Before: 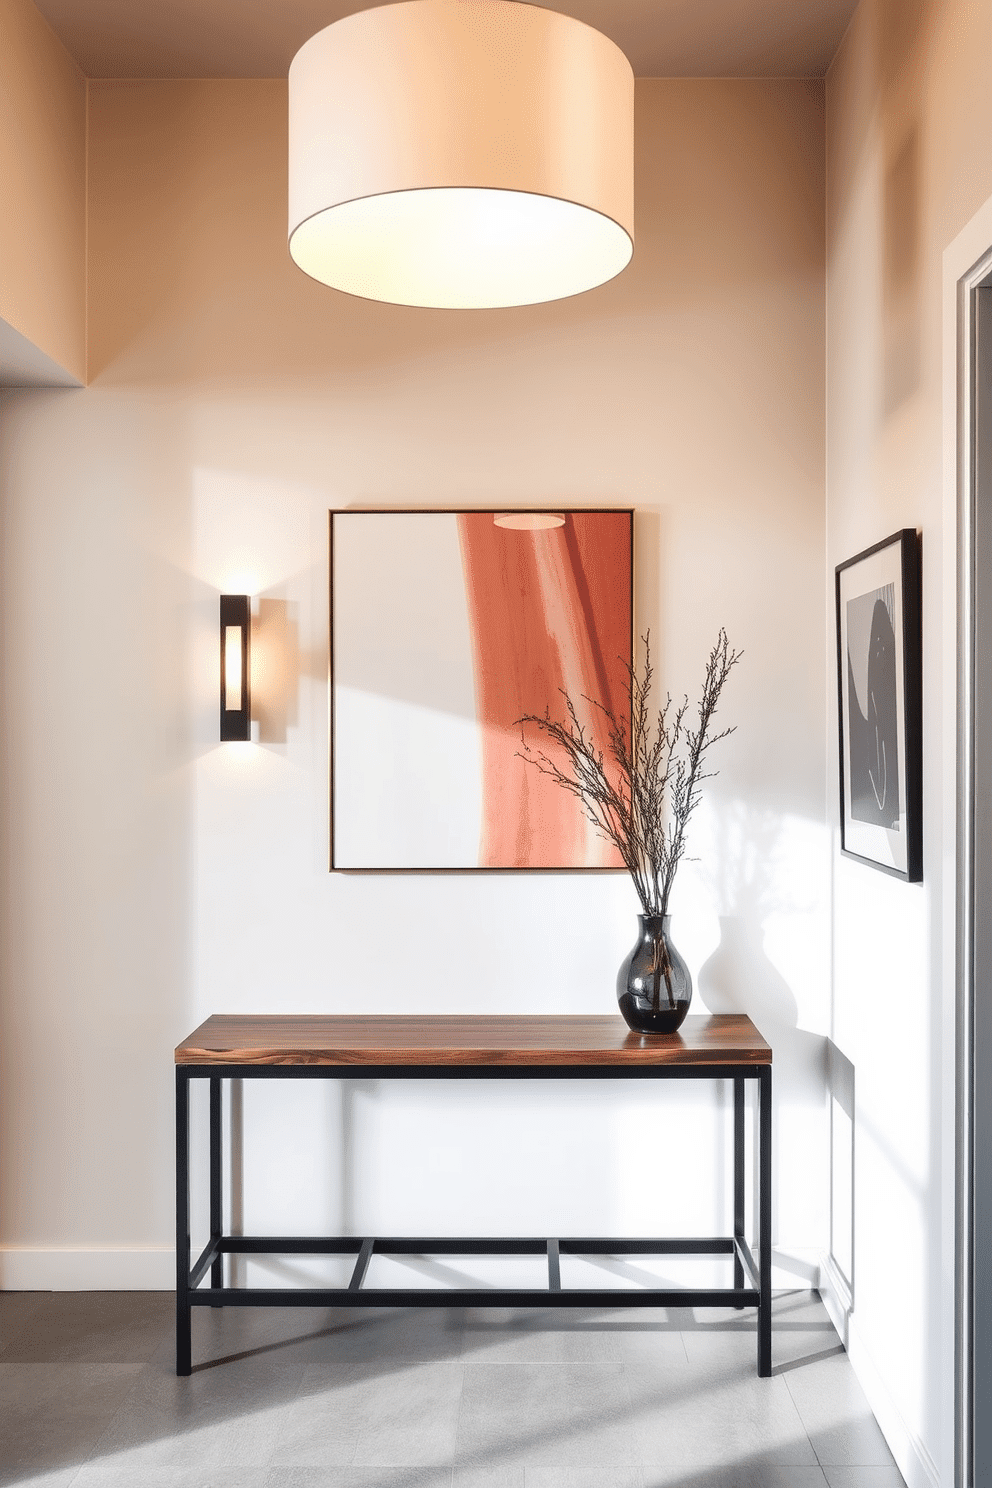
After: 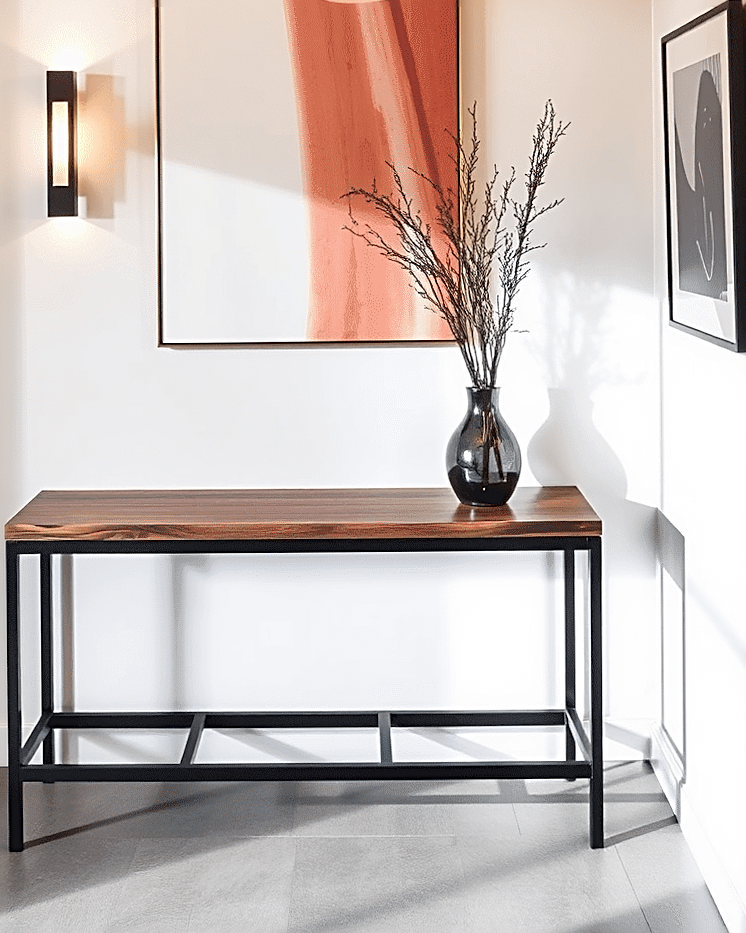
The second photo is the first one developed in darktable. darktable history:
sharpen: radius 2.543, amount 0.636
crop and rotate: left 17.299%, top 35.115%, right 7.015%, bottom 1.024%
rotate and perspective: rotation -0.45°, automatic cropping original format, crop left 0.008, crop right 0.992, crop top 0.012, crop bottom 0.988
